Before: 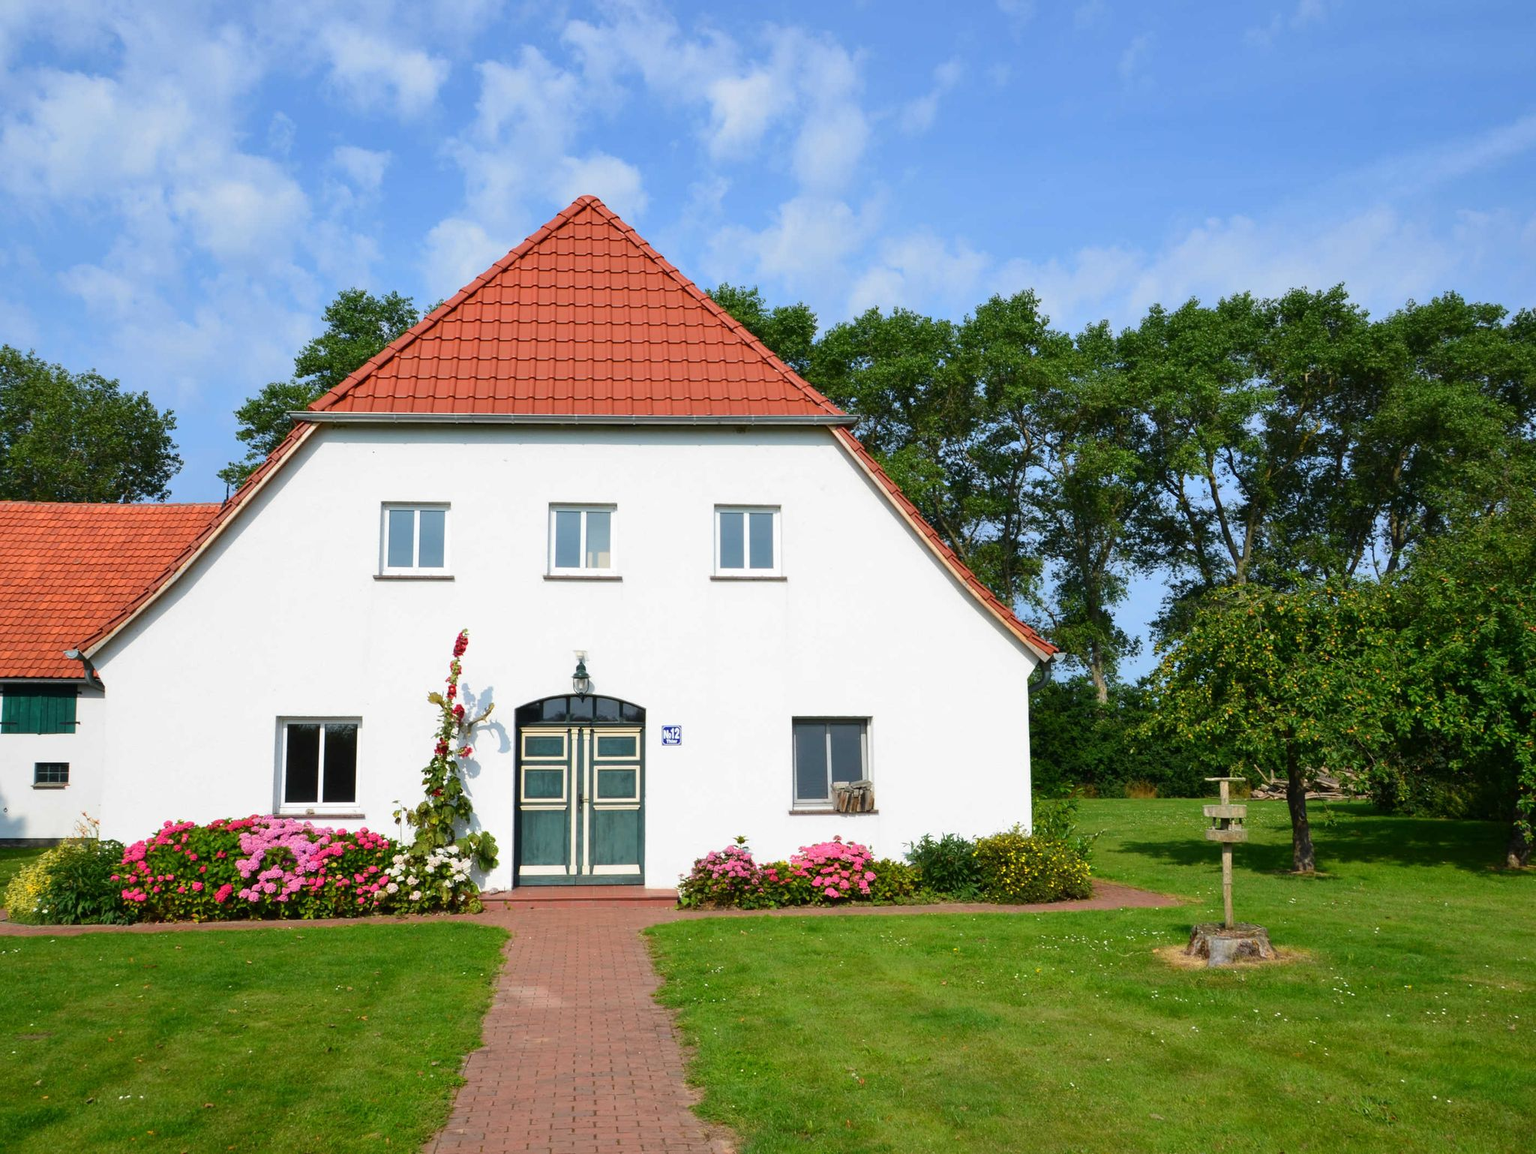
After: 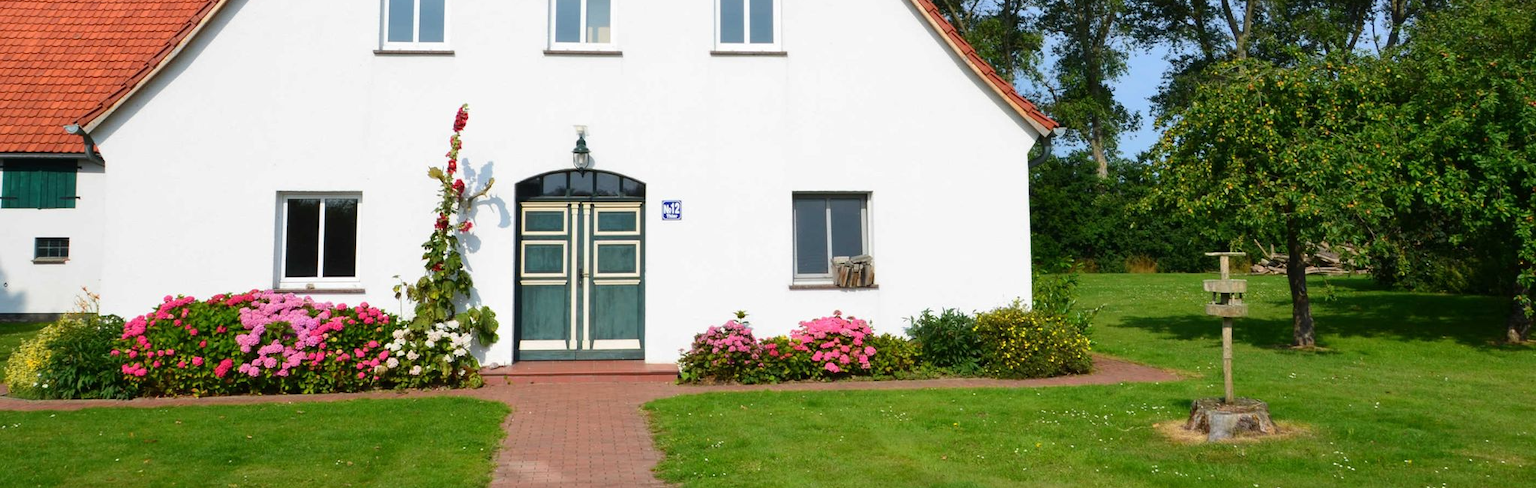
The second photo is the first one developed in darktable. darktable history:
crop: top 45.548%, bottom 12.111%
